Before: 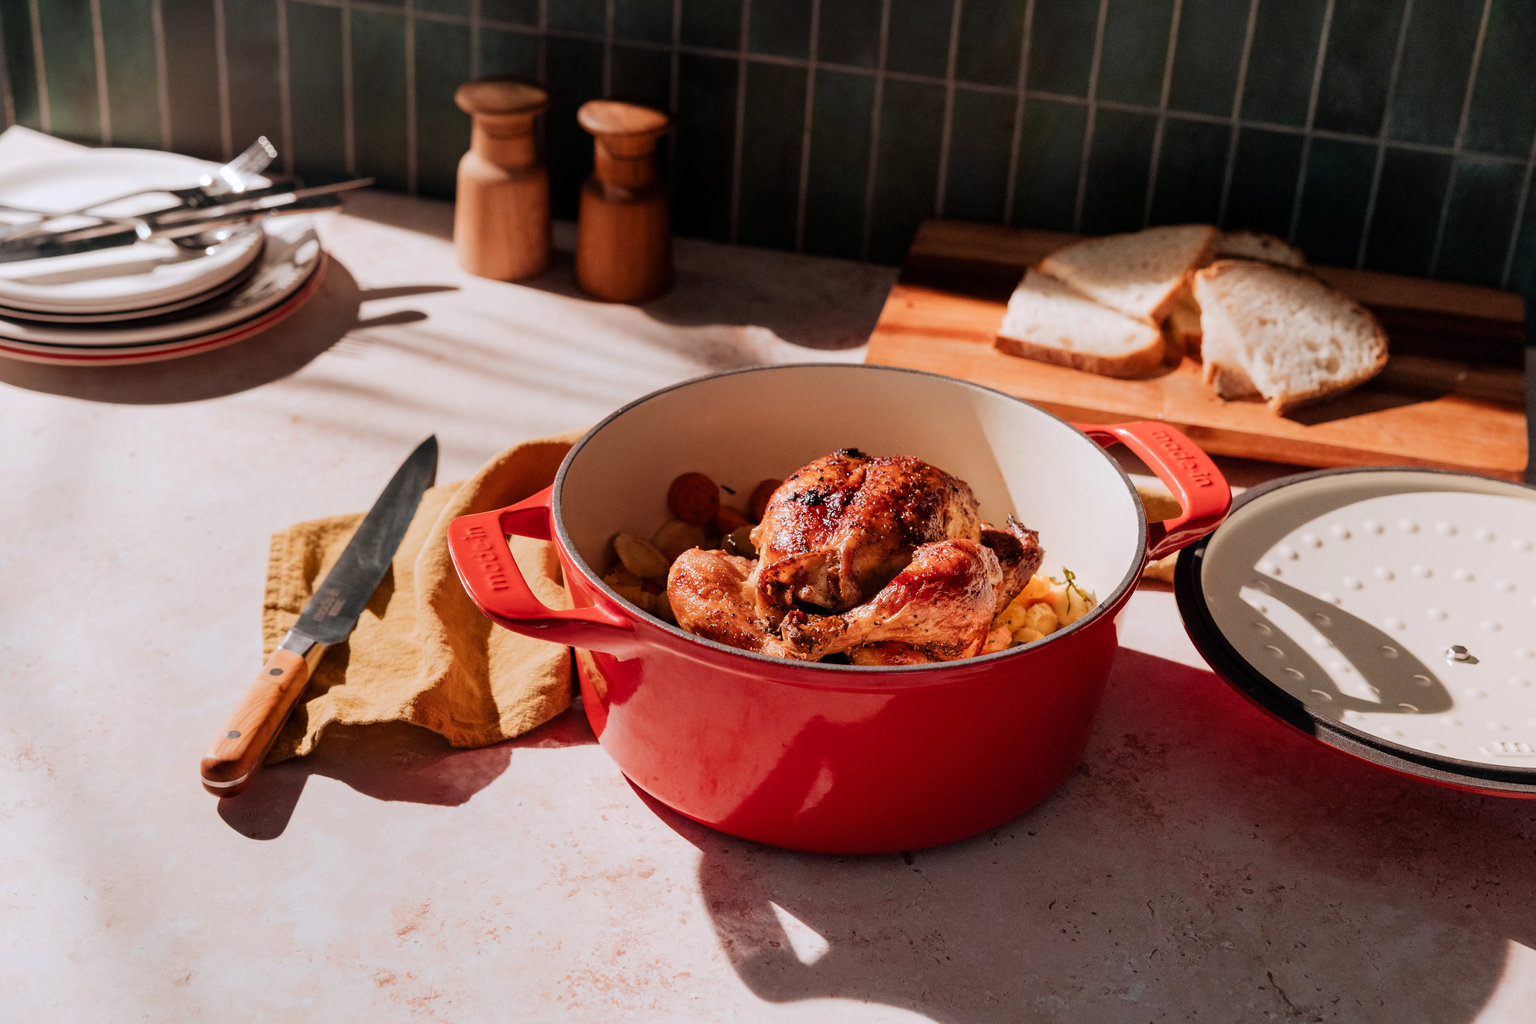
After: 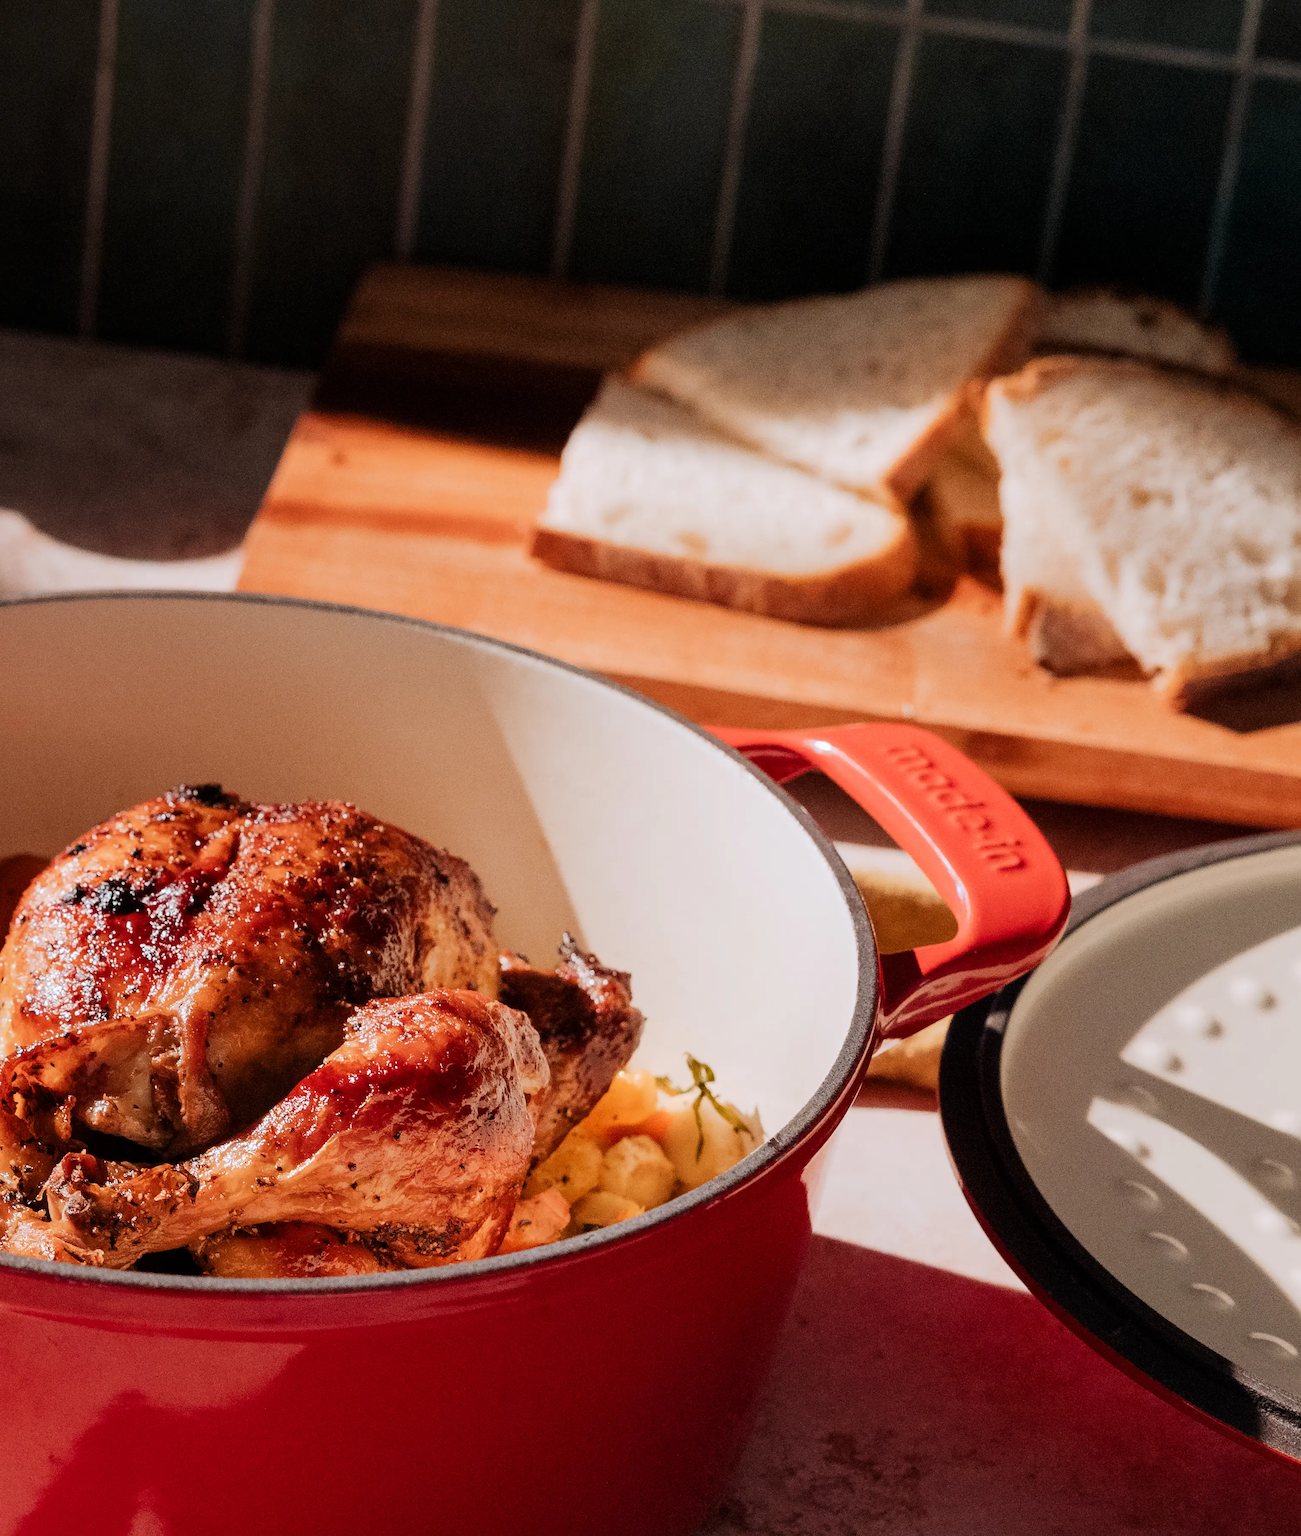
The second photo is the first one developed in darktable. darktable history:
crop and rotate: left 49.536%, top 10.109%, right 13.147%, bottom 23.886%
